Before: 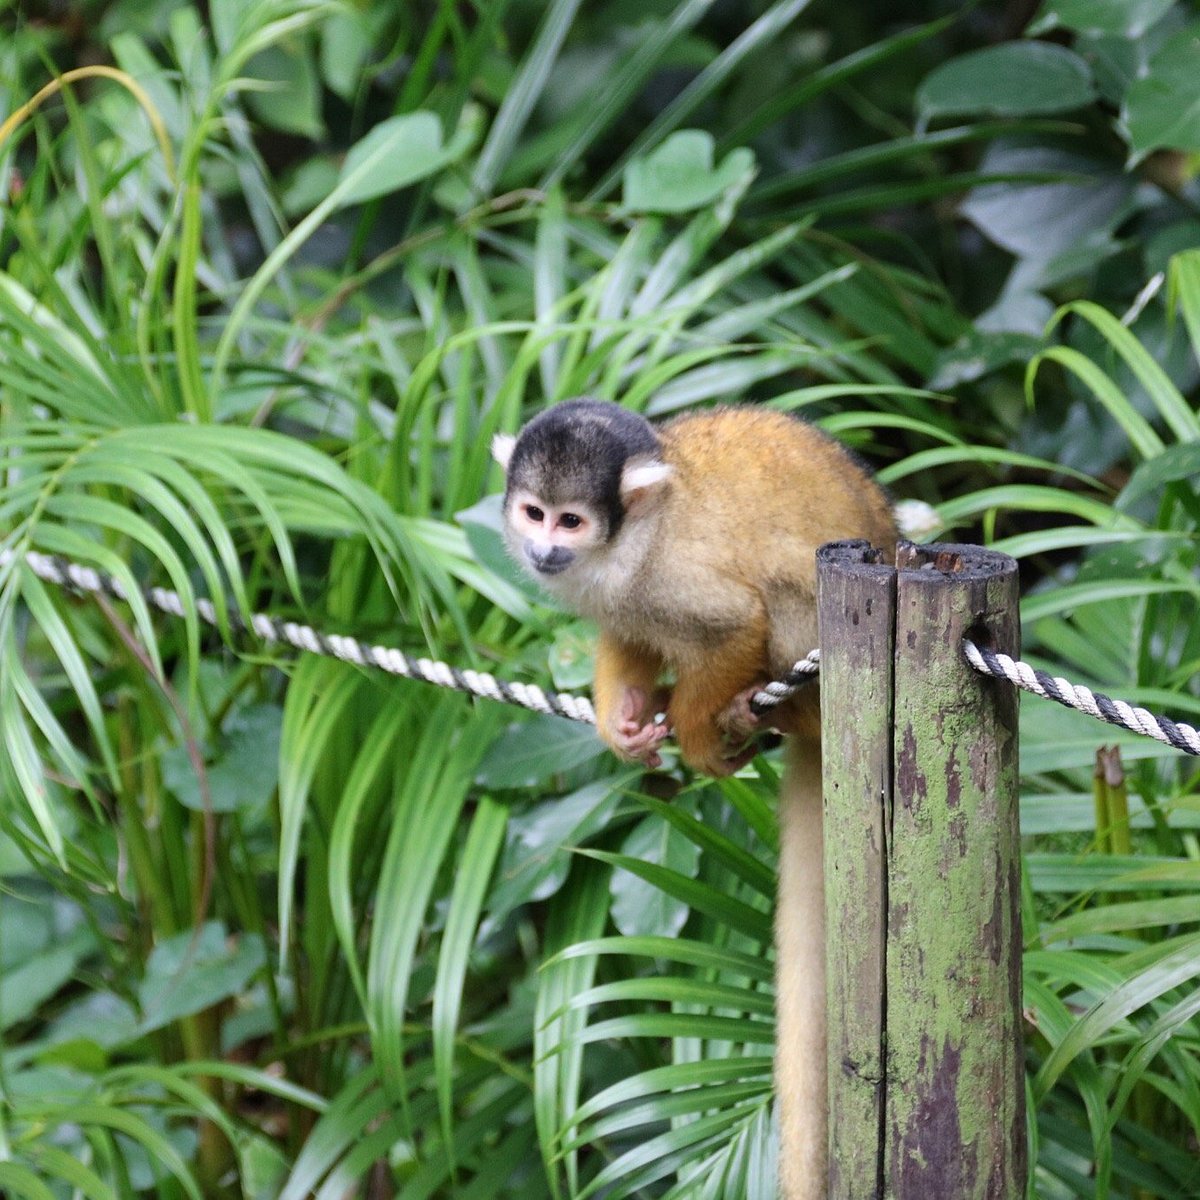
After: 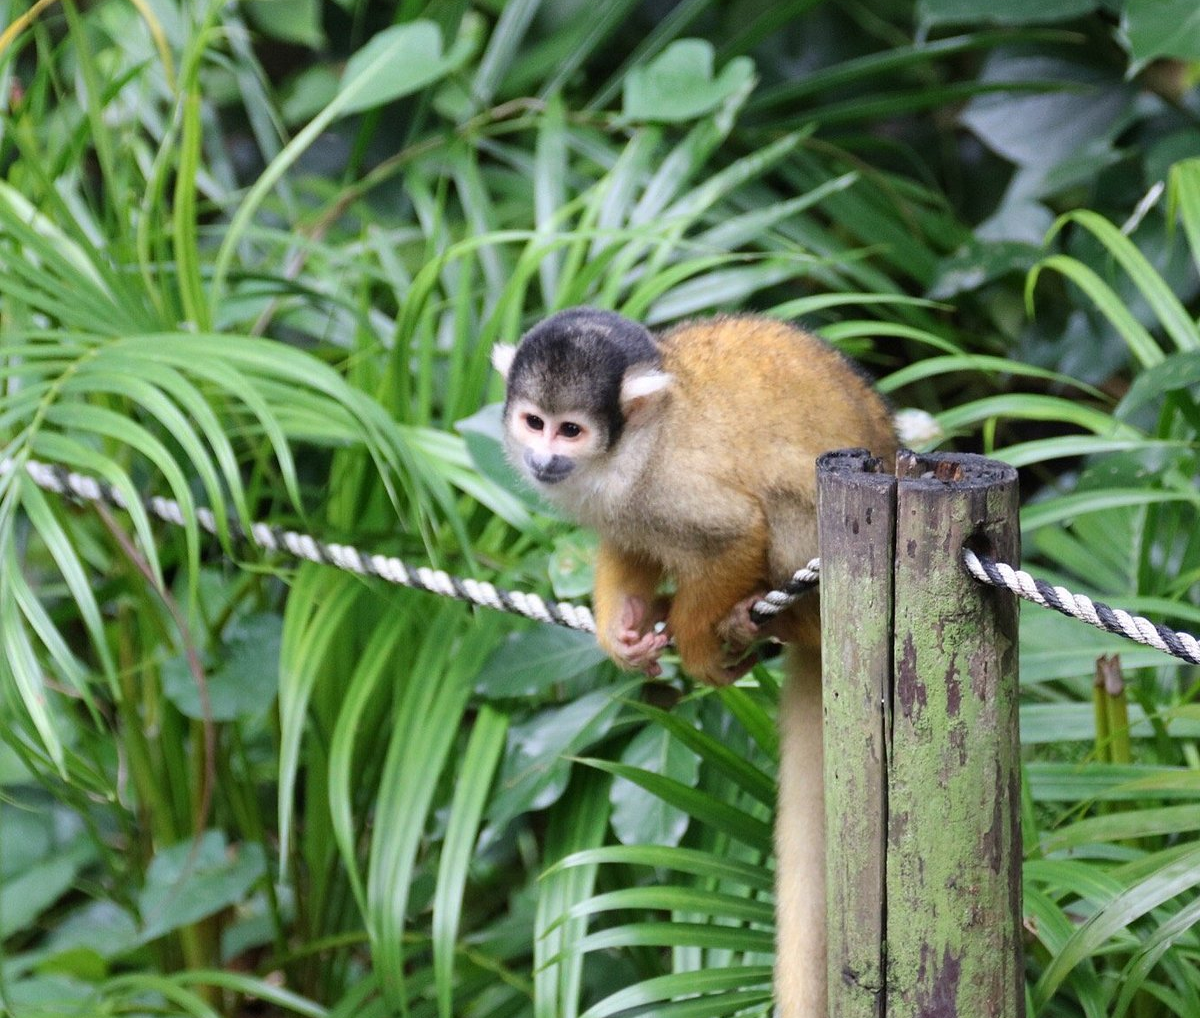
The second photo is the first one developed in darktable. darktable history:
crop: top 7.589%, bottom 7.506%
